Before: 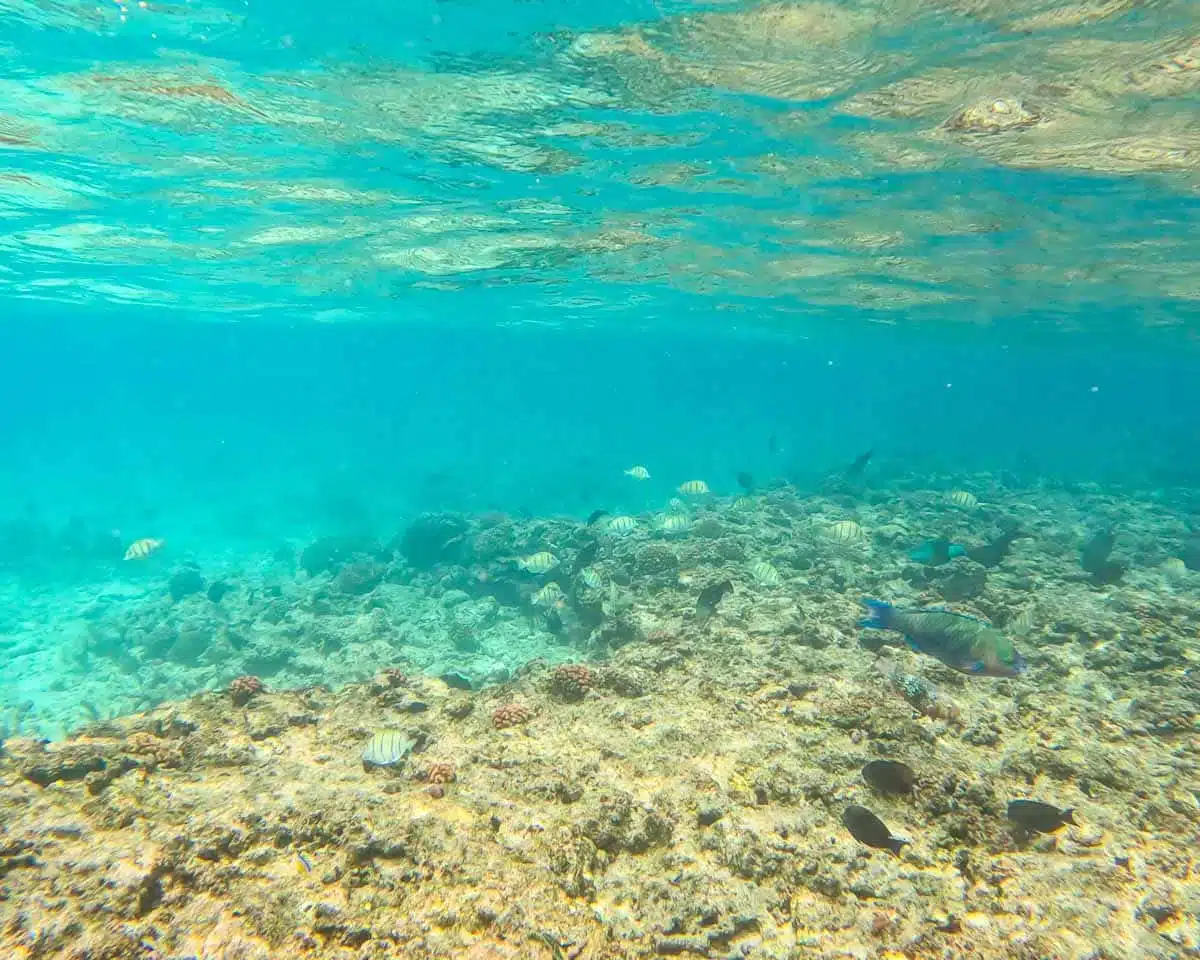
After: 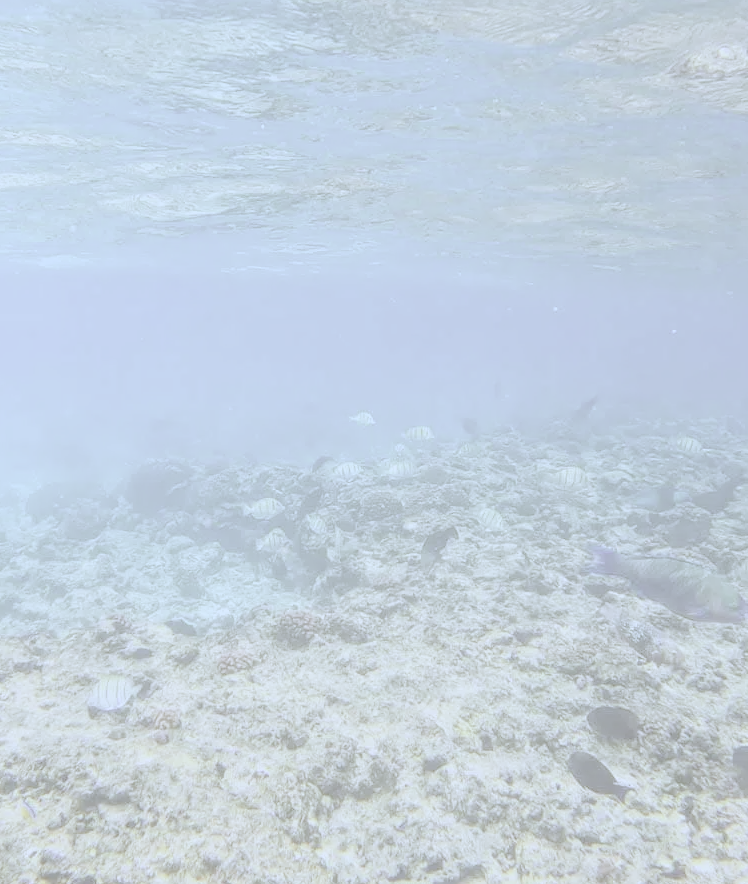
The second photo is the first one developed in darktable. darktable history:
contrast brightness saturation: contrast -0.32, brightness 0.75, saturation -0.78
crop and rotate: left 22.918%, top 5.629%, right 14.711%, bottom 2.247%
white balance: red 0.766, blue 1.537
